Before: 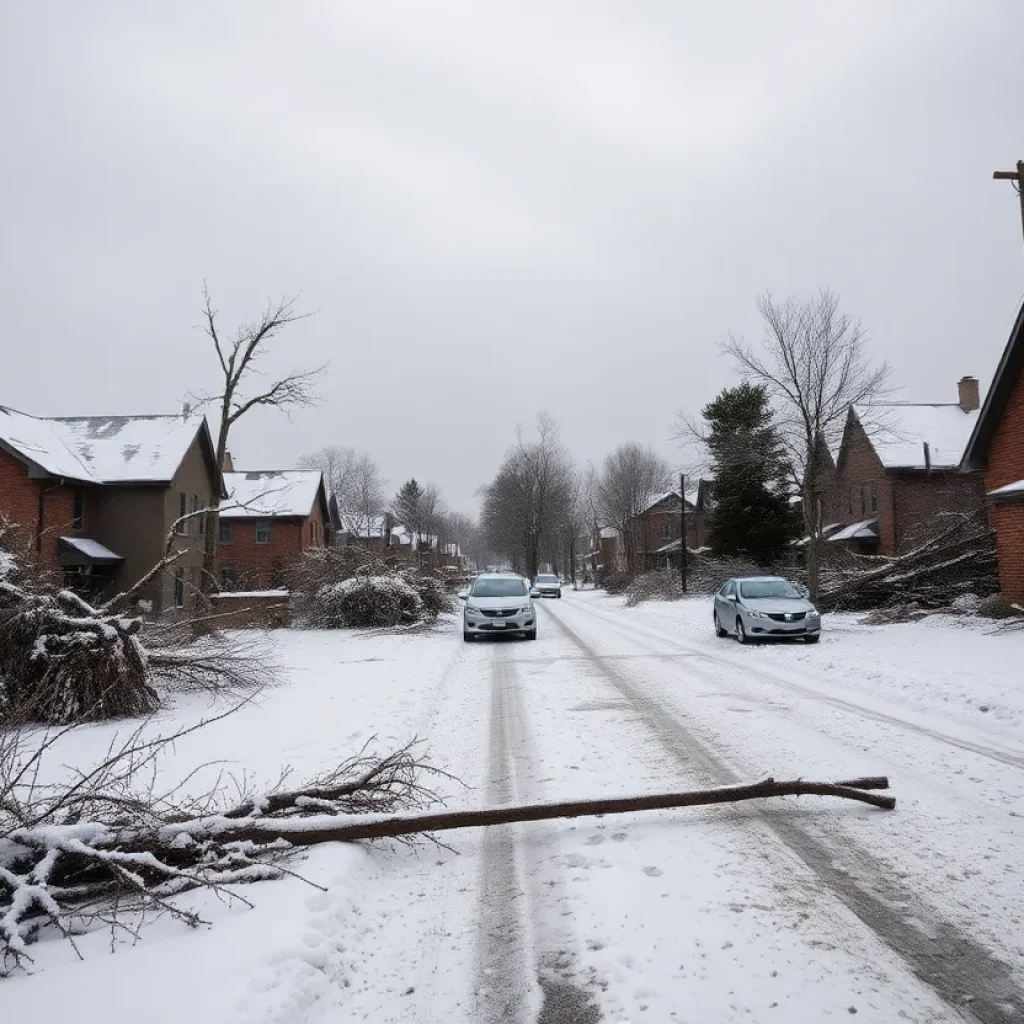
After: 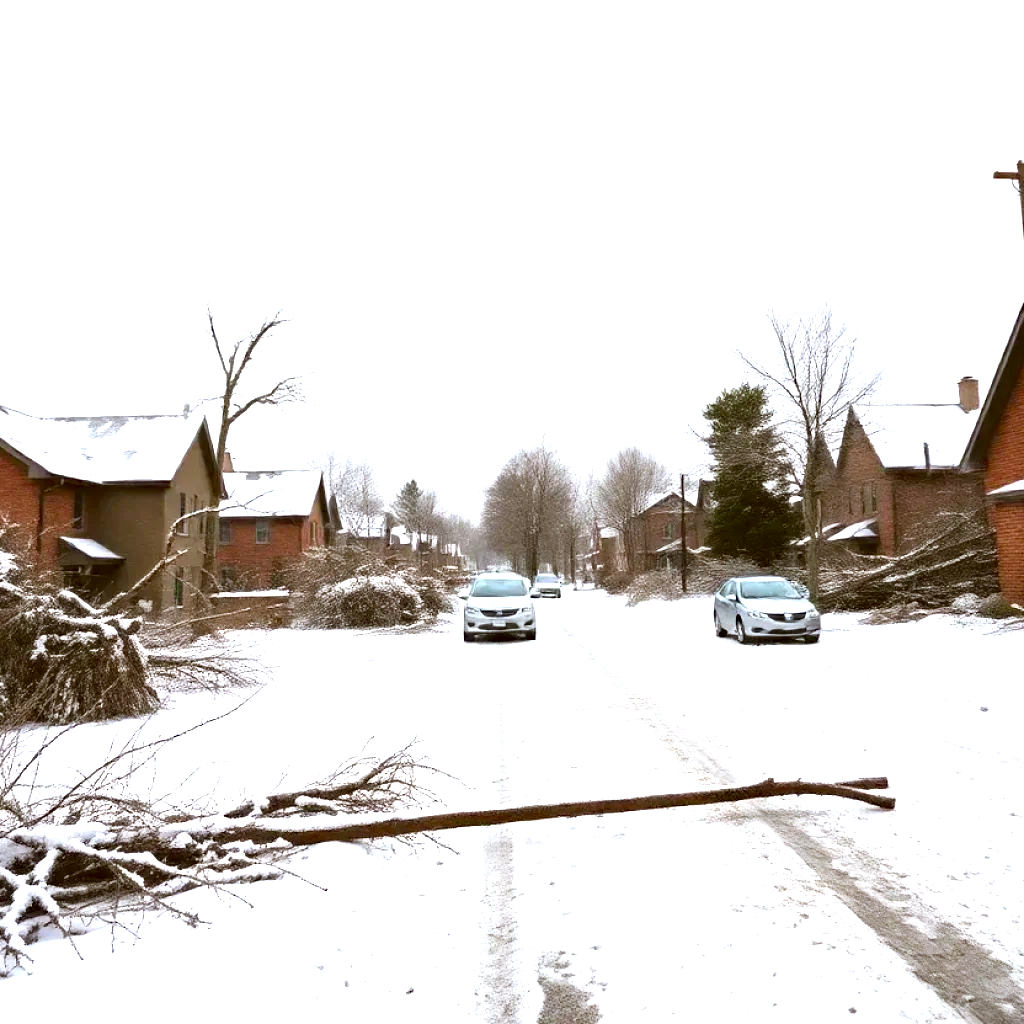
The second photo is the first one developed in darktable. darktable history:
contrast equalizer: y [[0.5 ×4, 0.483, 0.43], [0.5 ×6], [0.5 ×6], [0 ×6], [0 ×6]]
color correction: highlights a* -0.466, highlights b* 0.183, shadows a* 4.48, shadows b* 20.49
haze removal: adaptive false
exposure: black level correction 0, exposure 1.472 EV, compensate exposure bias true, compensate highlight preservation false
contrast brightness saturation: saturation 0.129
